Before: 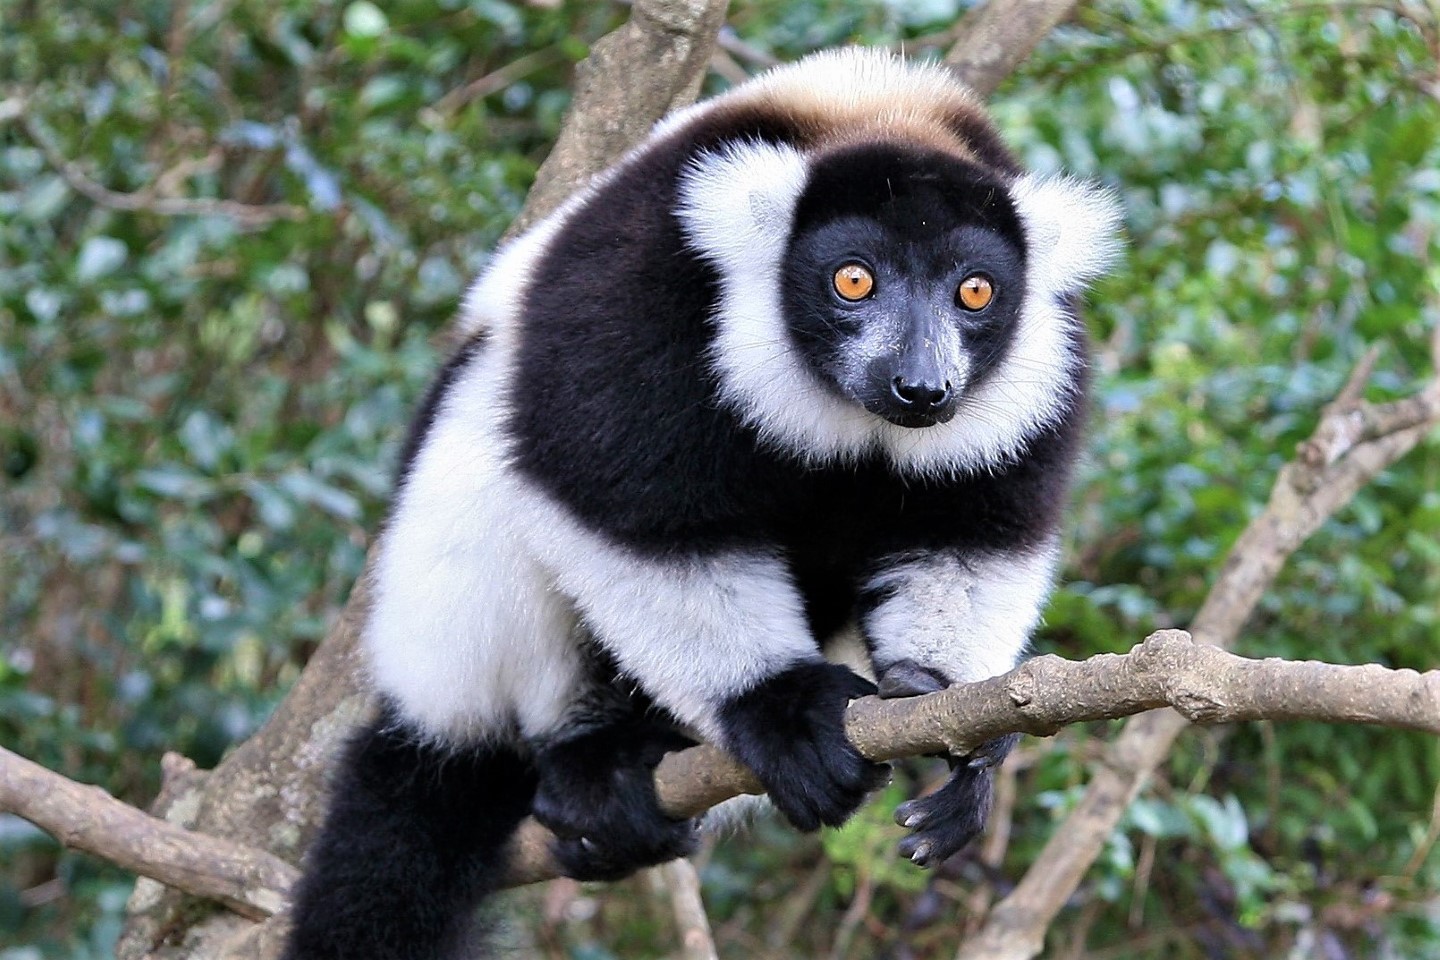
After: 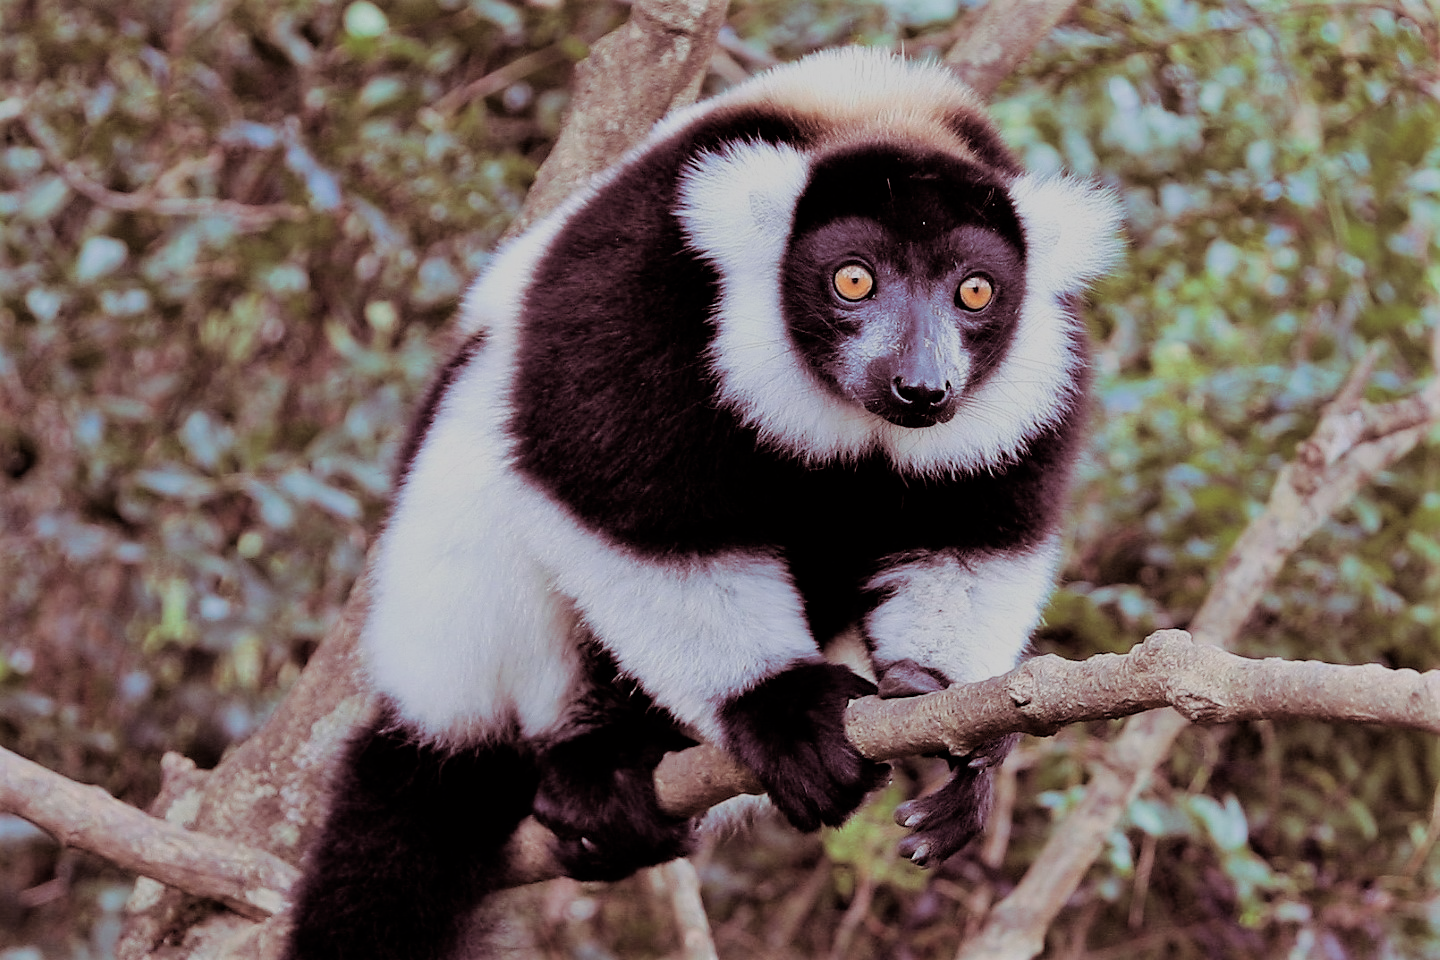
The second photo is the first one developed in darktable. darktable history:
filmic rgb: black relative exposure -6.98 EV, white relative exposure 5.63 EV, hardness 2.86
split-toning: on, module defaults
